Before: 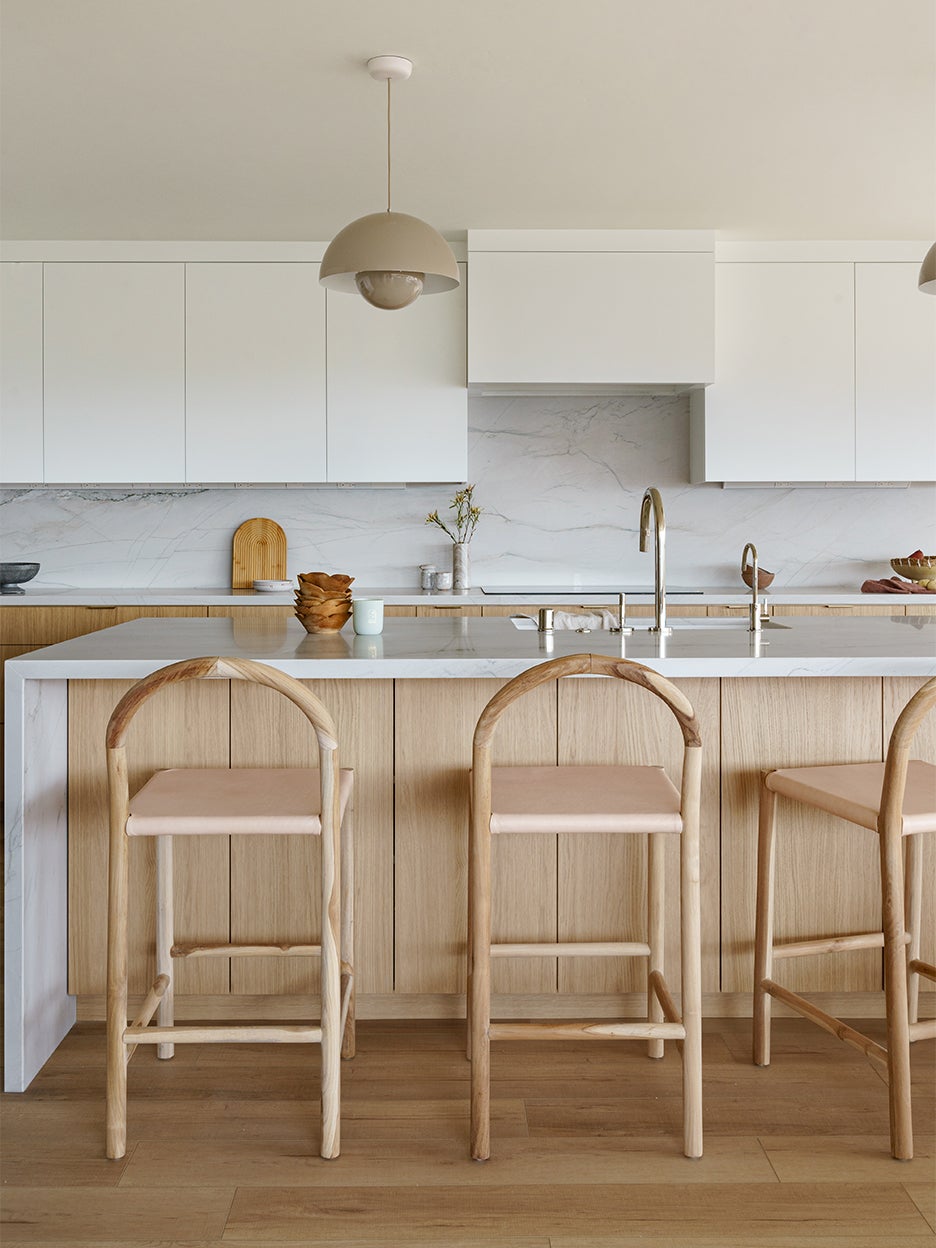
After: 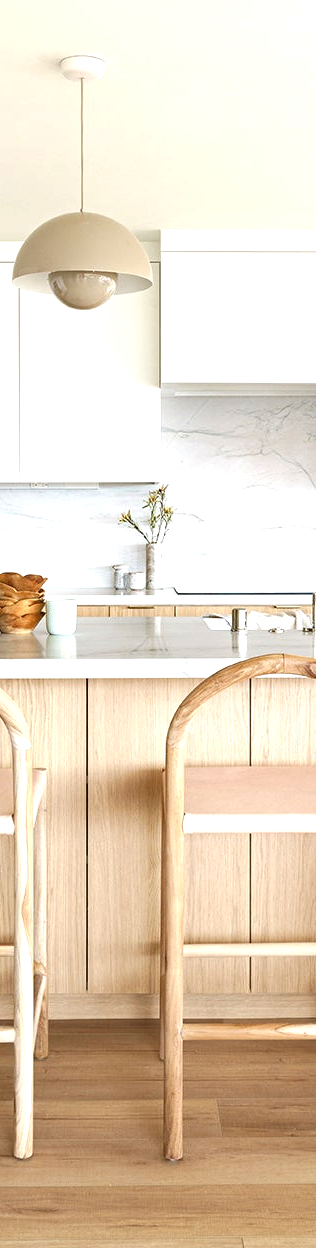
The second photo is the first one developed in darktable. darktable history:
contrast brightness saturation: saturation -0.054
crop: left 32.891%, right 33.312%
exposure: black level correction 0, exposure 1.098 EV, compensate highlight preservation false
